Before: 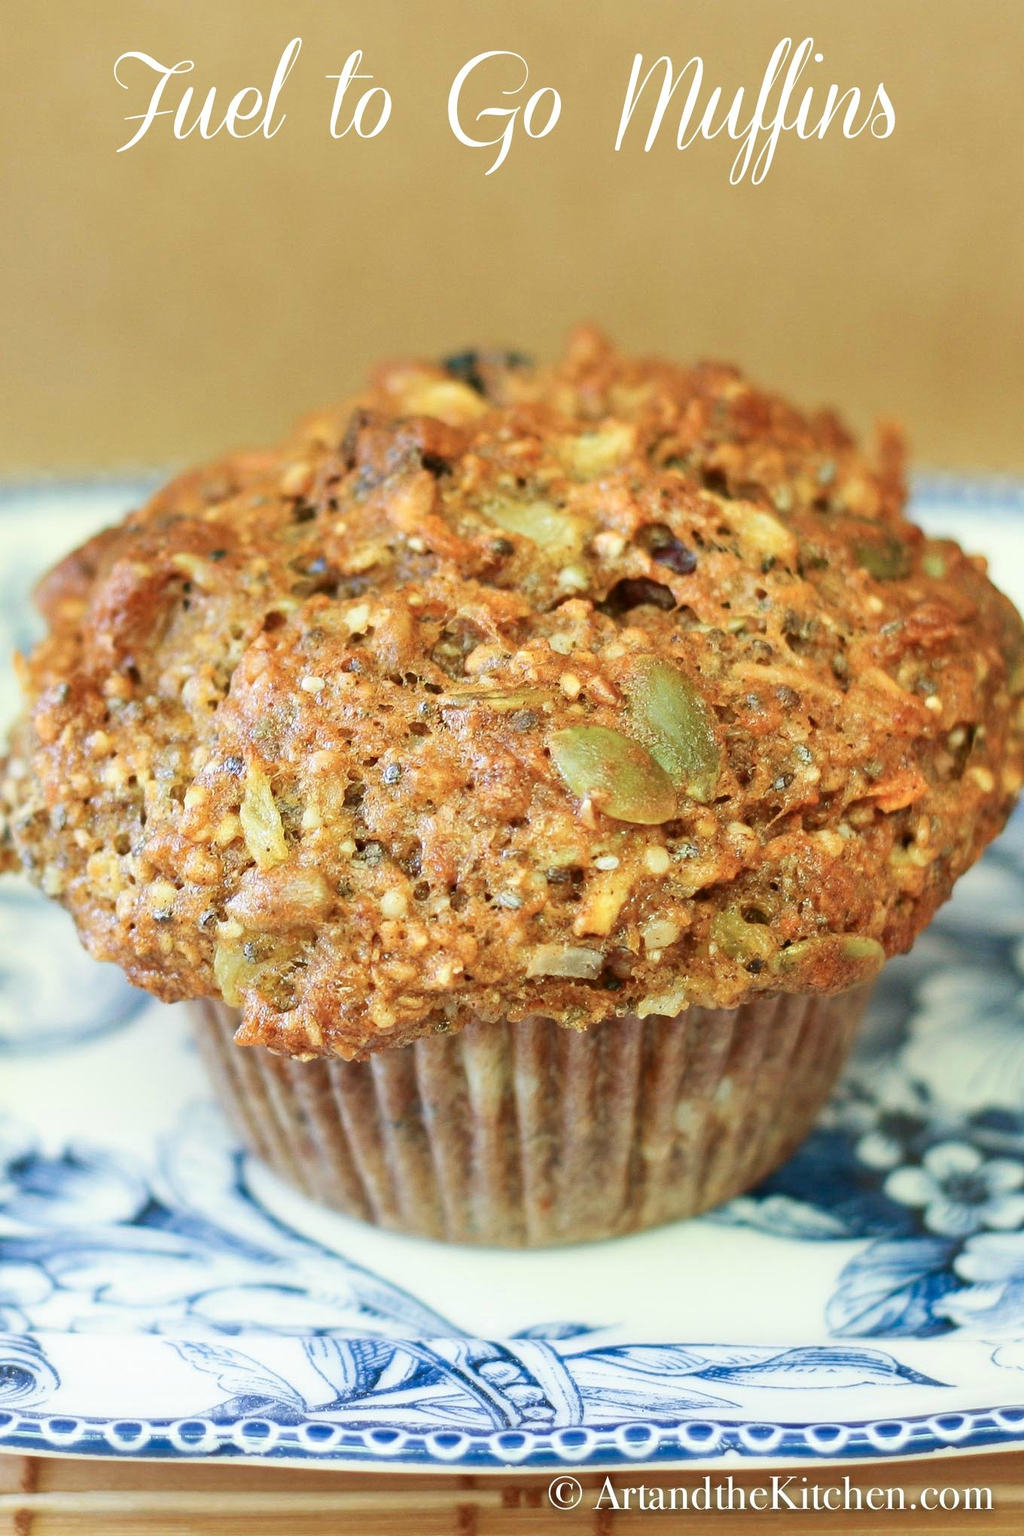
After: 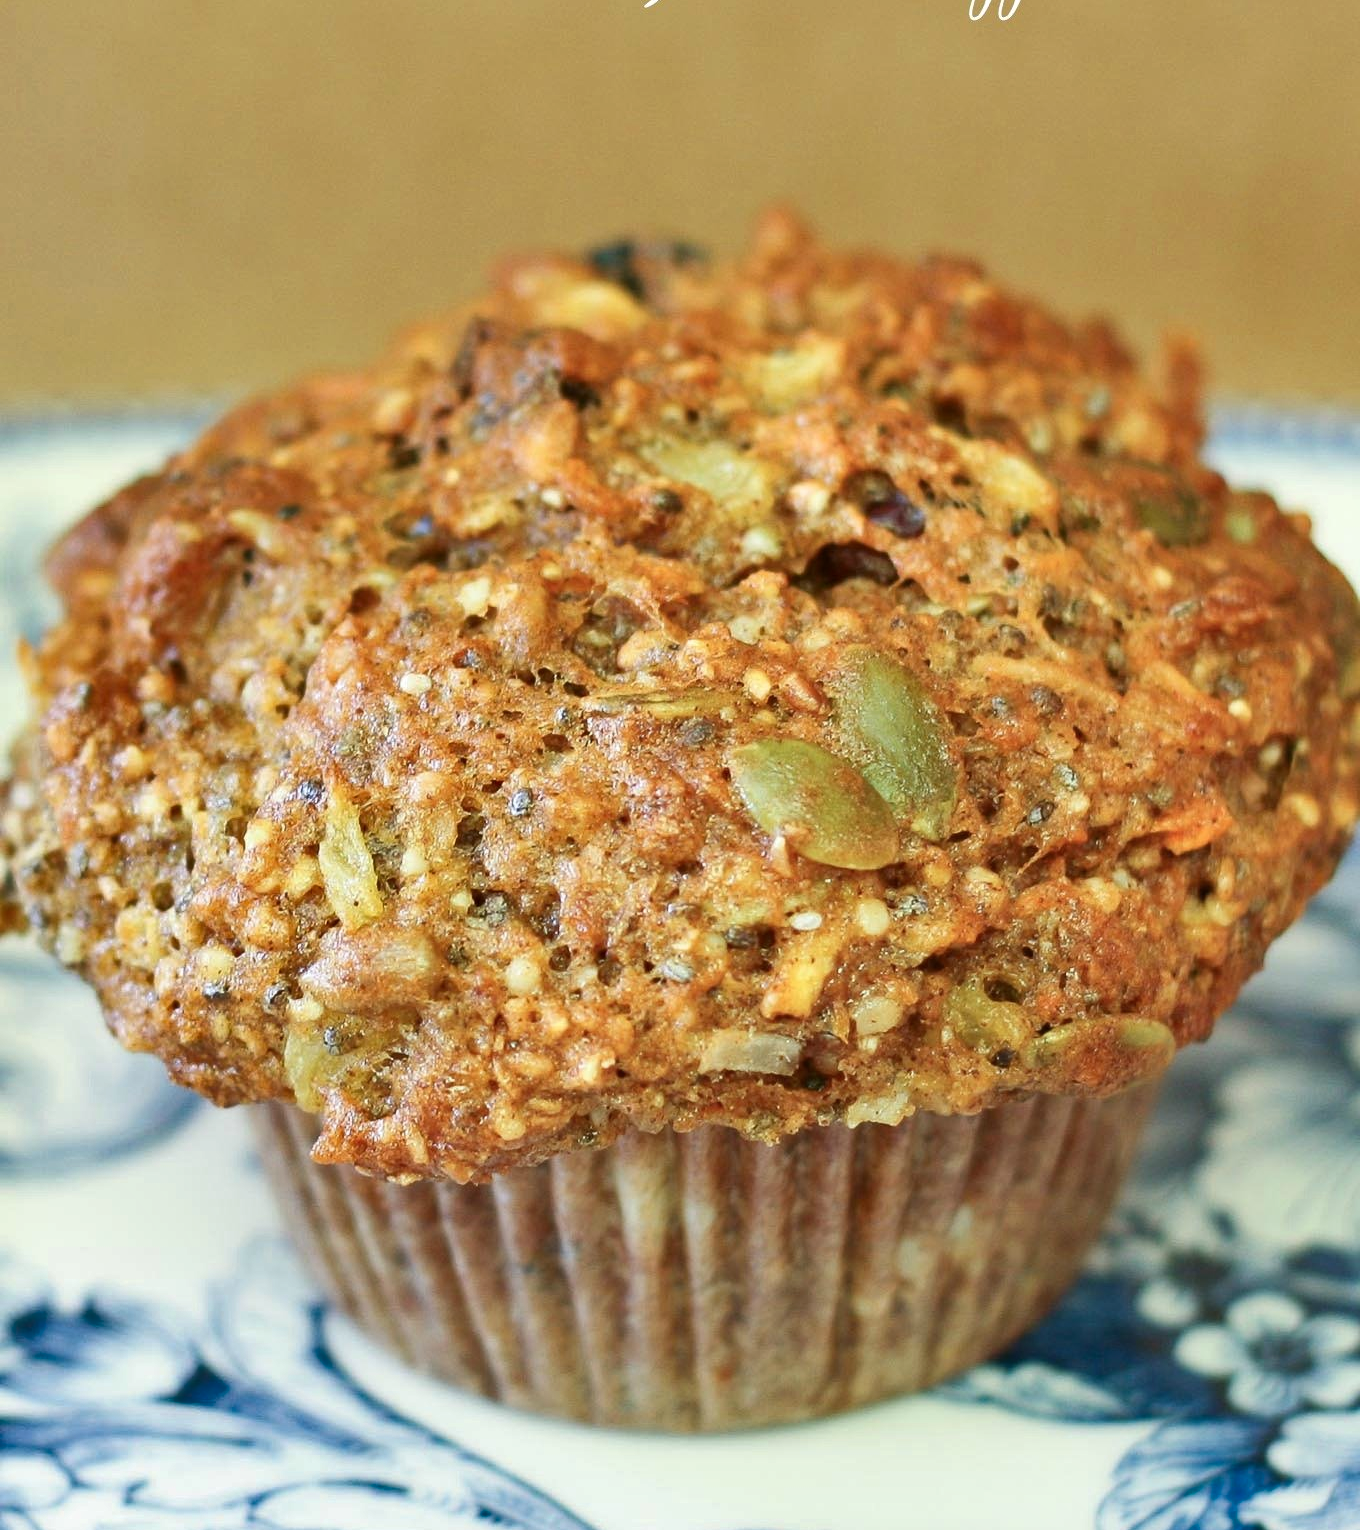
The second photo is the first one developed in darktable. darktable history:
tone equalizer: on, module defaults
crop: top 11.038%, bottom 13.962%
shadows and highlights: soften with gaussian
